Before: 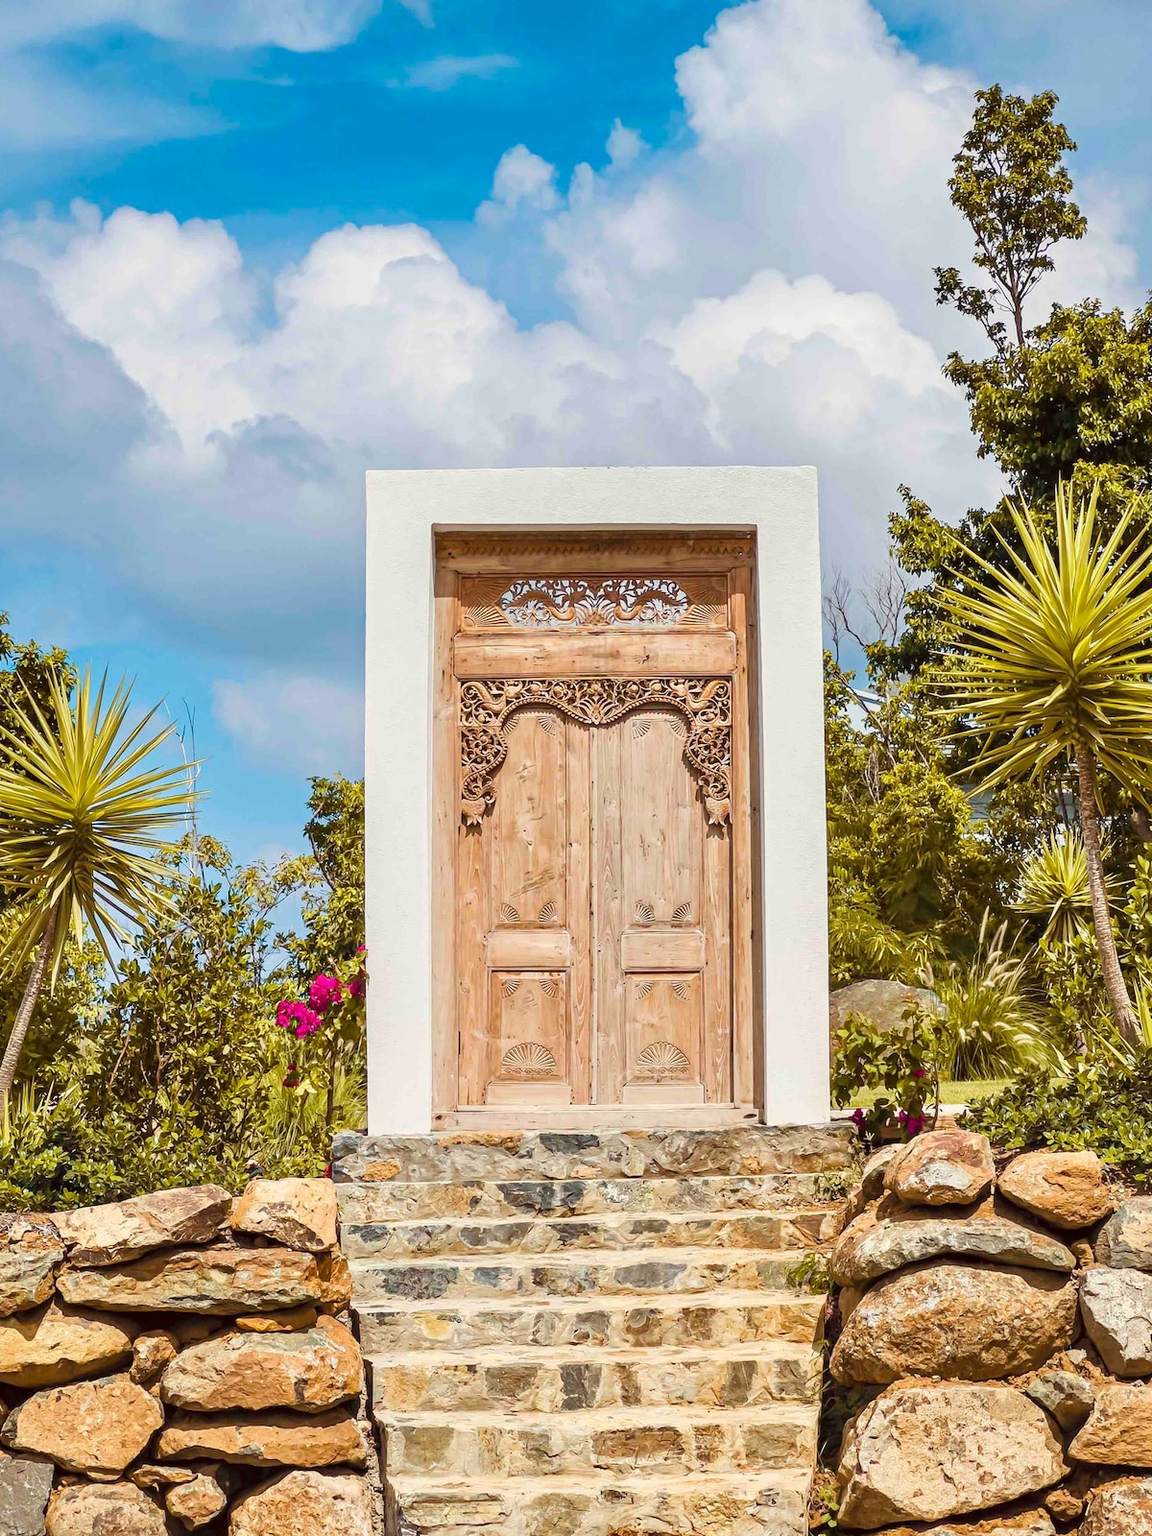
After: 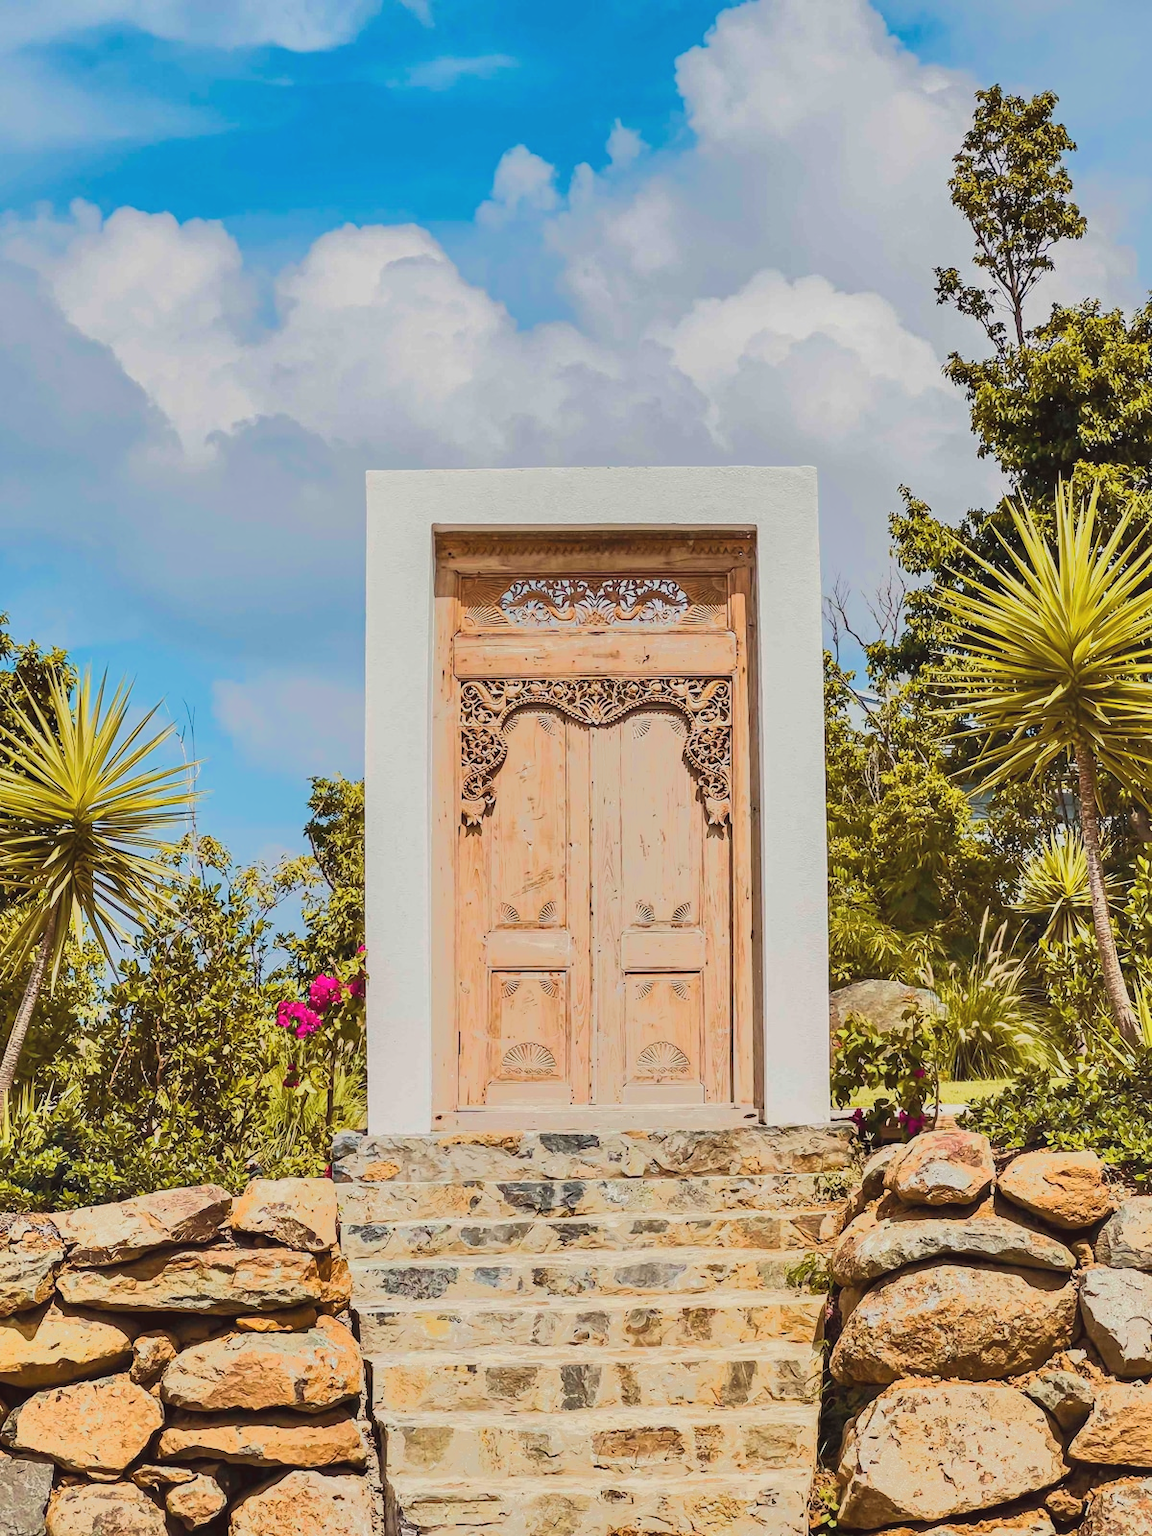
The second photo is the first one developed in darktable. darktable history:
tone equalizer: -7 EV -0.63 EV, -6 EV 1 EV, -5 EV -0.45 EV, -4 EV 0.43 EV, -3 EV 0.41 EV, -2 EV 0.15 EV, -1 EV -0.15 EV, +0 EV -0.39 EV, smoothing diameter 25%, edges refinement/feathering 10, preserve details guided filter
exposure: black level correction -0.005, exposure 0.054 EV, compensate highlight preservation false
